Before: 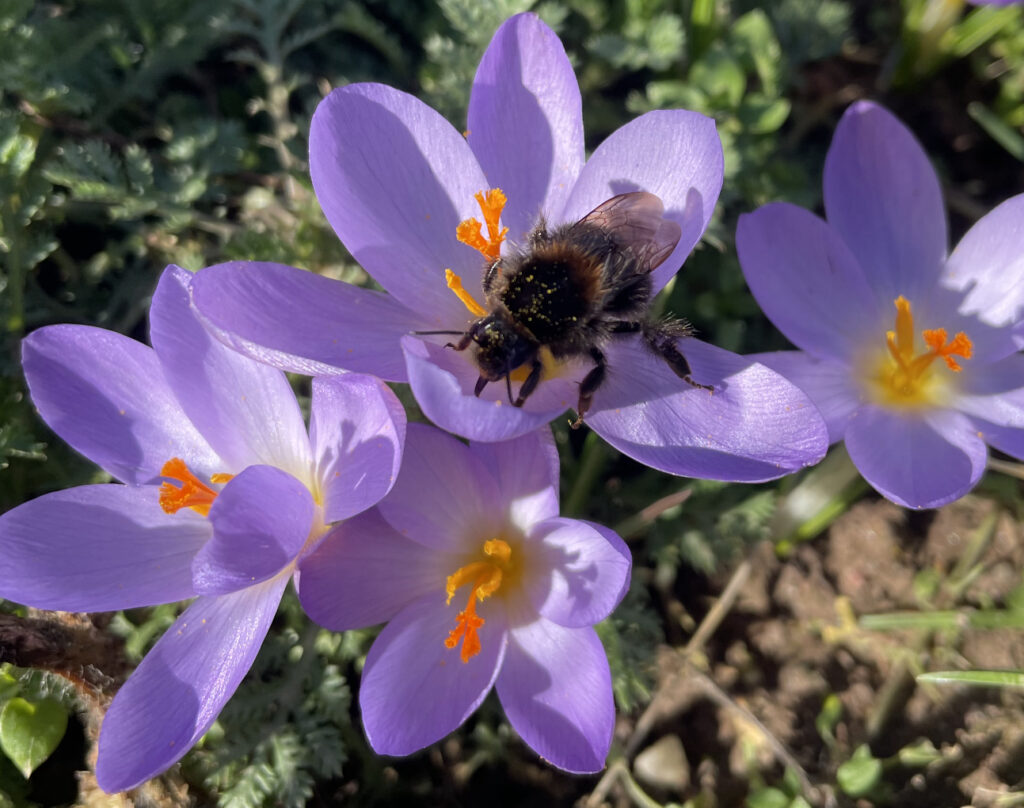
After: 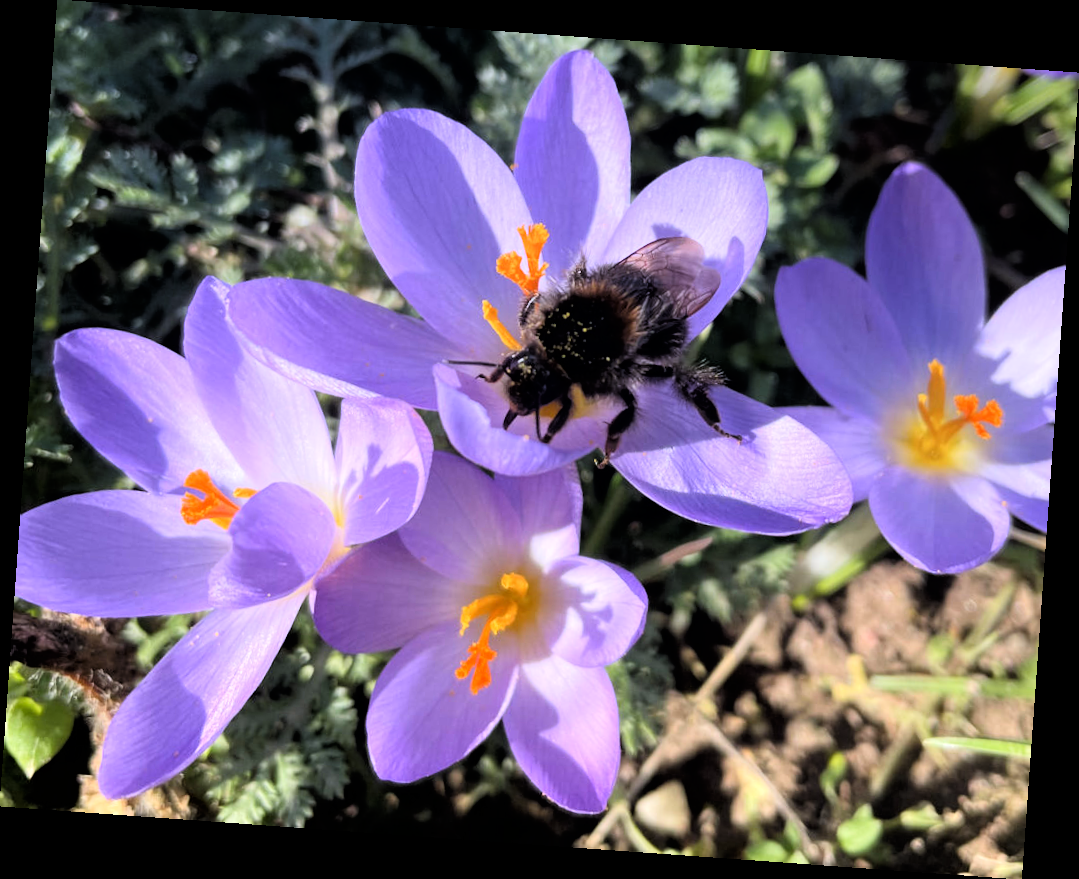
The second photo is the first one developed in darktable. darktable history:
exposure: exposure 0.426 EV, compensate highlight preservation false
graduated density: hue 238.83°, saturation 50%
rotate and perspective: rotation 4.1°, automatic cropping off
tone curve: curves: ch0 [(0, 0) (0.082, 0.02) (0.129, 0.078) (0.275, 0.301) (0.67, 0.809) (1, 1)], color space Lab, linked channels, preserve colors none
